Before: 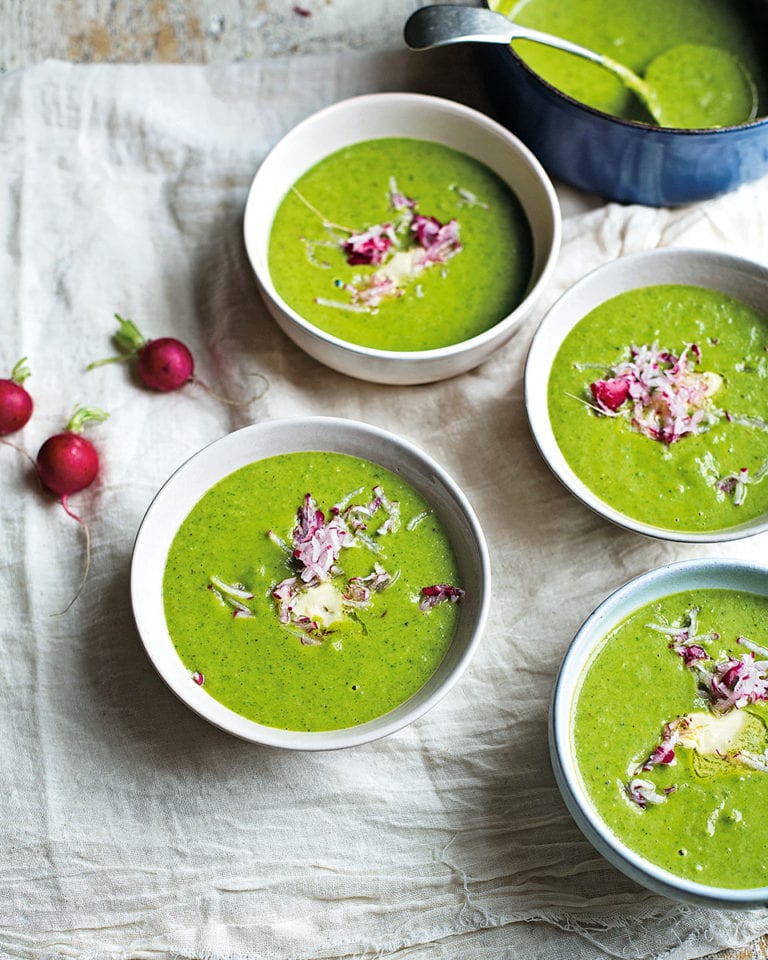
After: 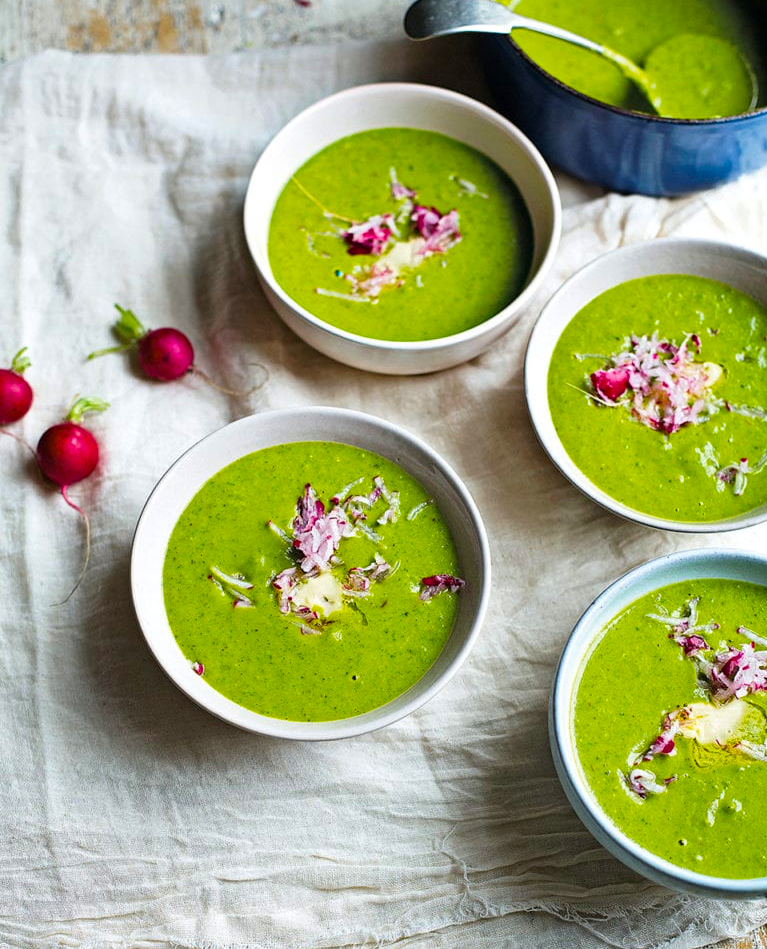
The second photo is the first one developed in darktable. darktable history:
color balance rgb: perceptual saturation grading › global saturation 34.05%, global vibrance 5.56%
crop: top 1.049%, right 0.001%
